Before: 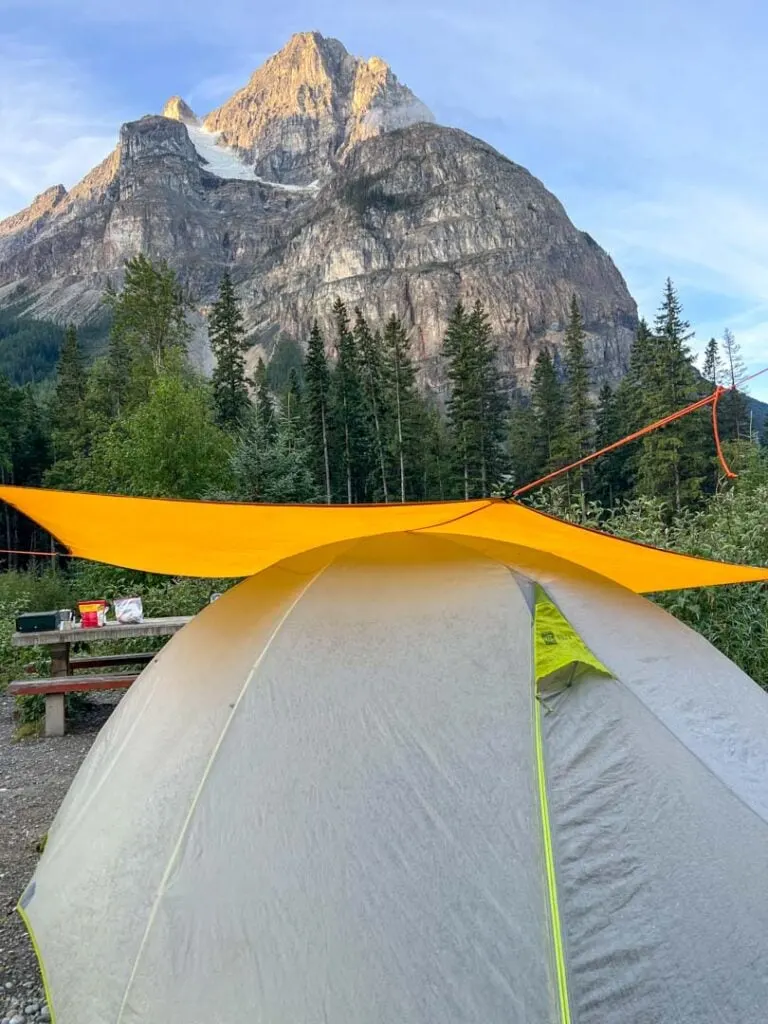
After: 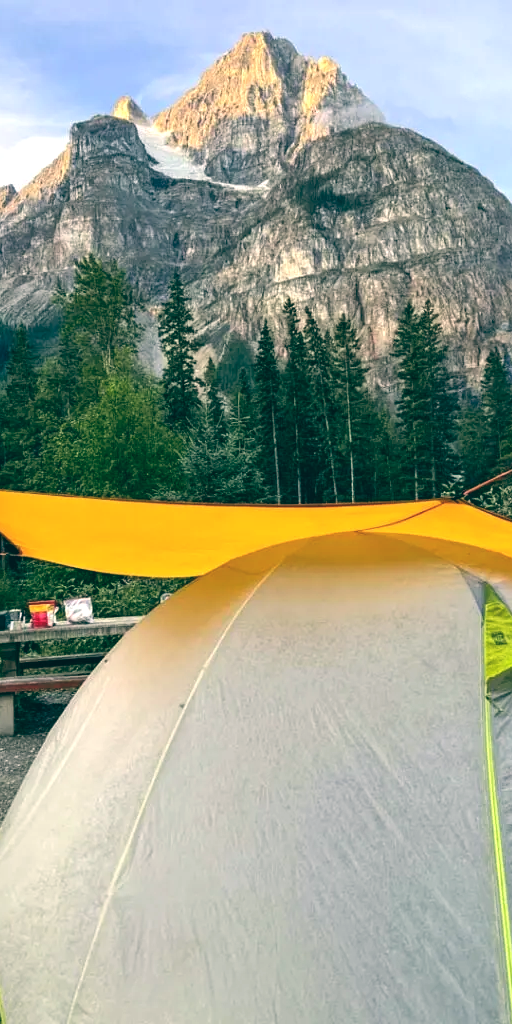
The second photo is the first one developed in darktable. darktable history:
tone equalizer: -8 EV -0.417 EV, -7 EV -0.389 EV, -6 EV -0.333 EV, -5 EV -0.222 EV, -3 EV 0.222 EV, -2 EV 0.333 EV, -1 EV 0.389 EV, +0 EV 0.417 EV, edges refinement/feathering 500, mask exposure compensation -1.57 EV, preserve details no
color balance: lift [1.005, 0.99, 1.007, 1.01], gamma [1, 0.979, 1.011, 1.021], gain [0.923, 1.098, 1.025, 0.902], input saturation 90.45%, contrast 7.73%, output saturation 105.91%
crop and rotate: left 6.617%, right 26.717%
